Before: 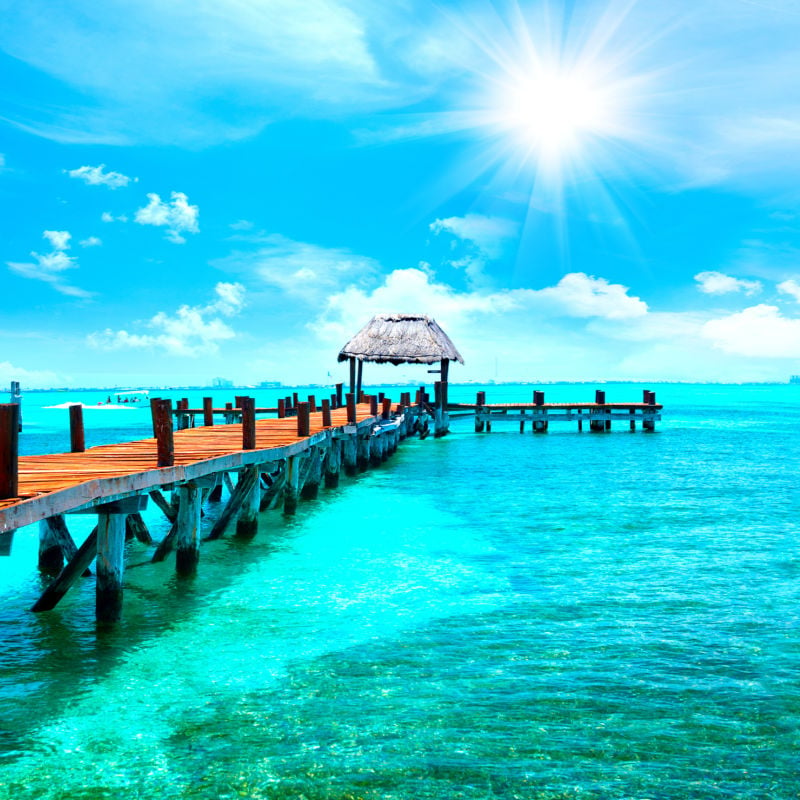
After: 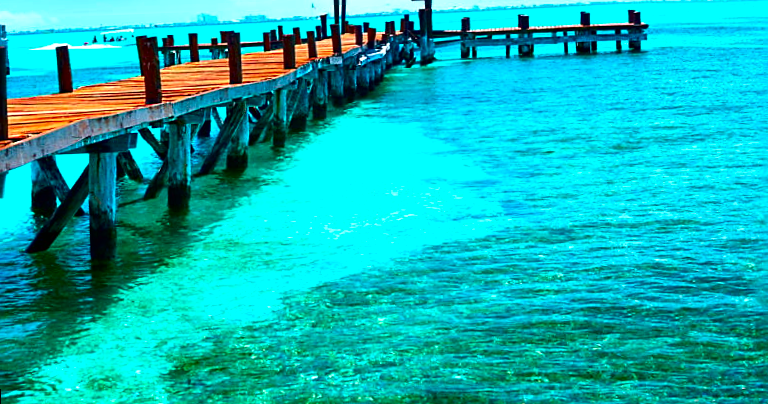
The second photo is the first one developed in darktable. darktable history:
shadows and highlights: shadows 20.91, highlights -35.45, soften with gaussian
crop and rotate: top 46.237%
rotate and perspective: rotation -2.12°, lens shift (vertical) 0.009, lens shift (horizontal) -0.008, automatic cropping original format, crop left 0.036, crop right 0.964, crop top 0.05, crop bottom 0.959
local contrast: mode bilateral grid, contrast 100, coarseness 100, detail 94%, midtone range 0.2
exposure: exposure 0.131 EV, compensate highlight preservation false
contrast brightness saturation: contrast 0.12, brightness -0.12, saturation 0.2
sharpen: on, module defaults
